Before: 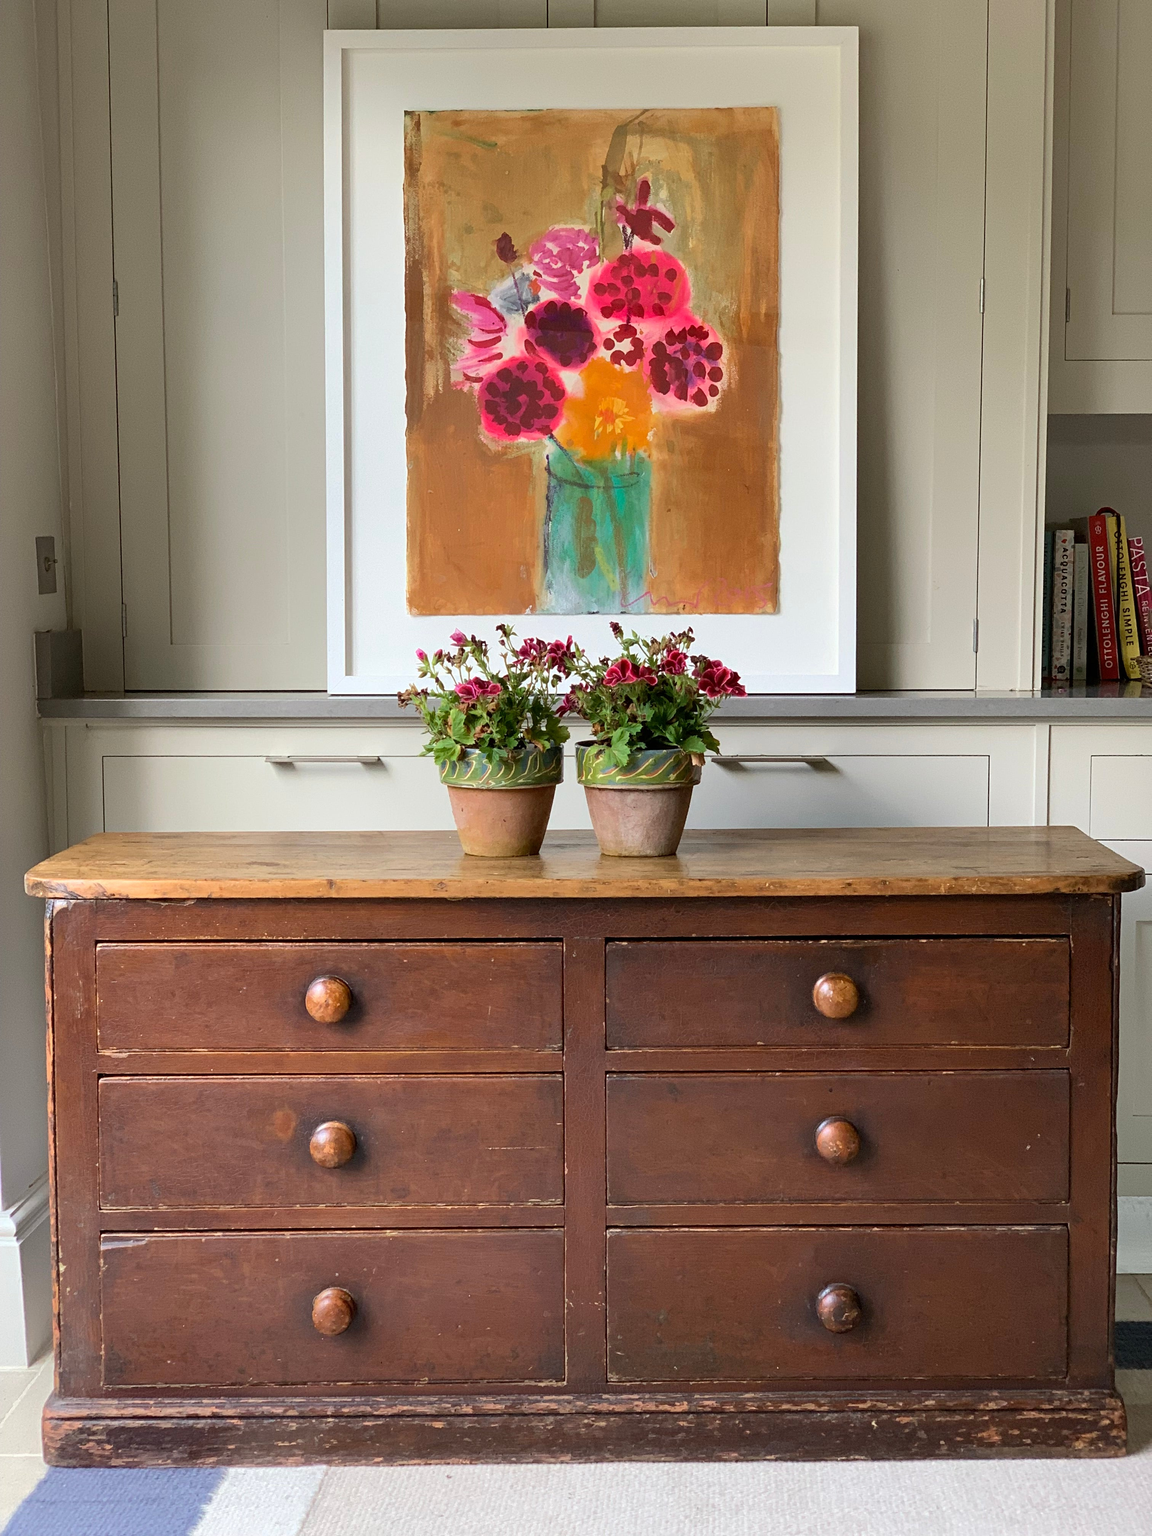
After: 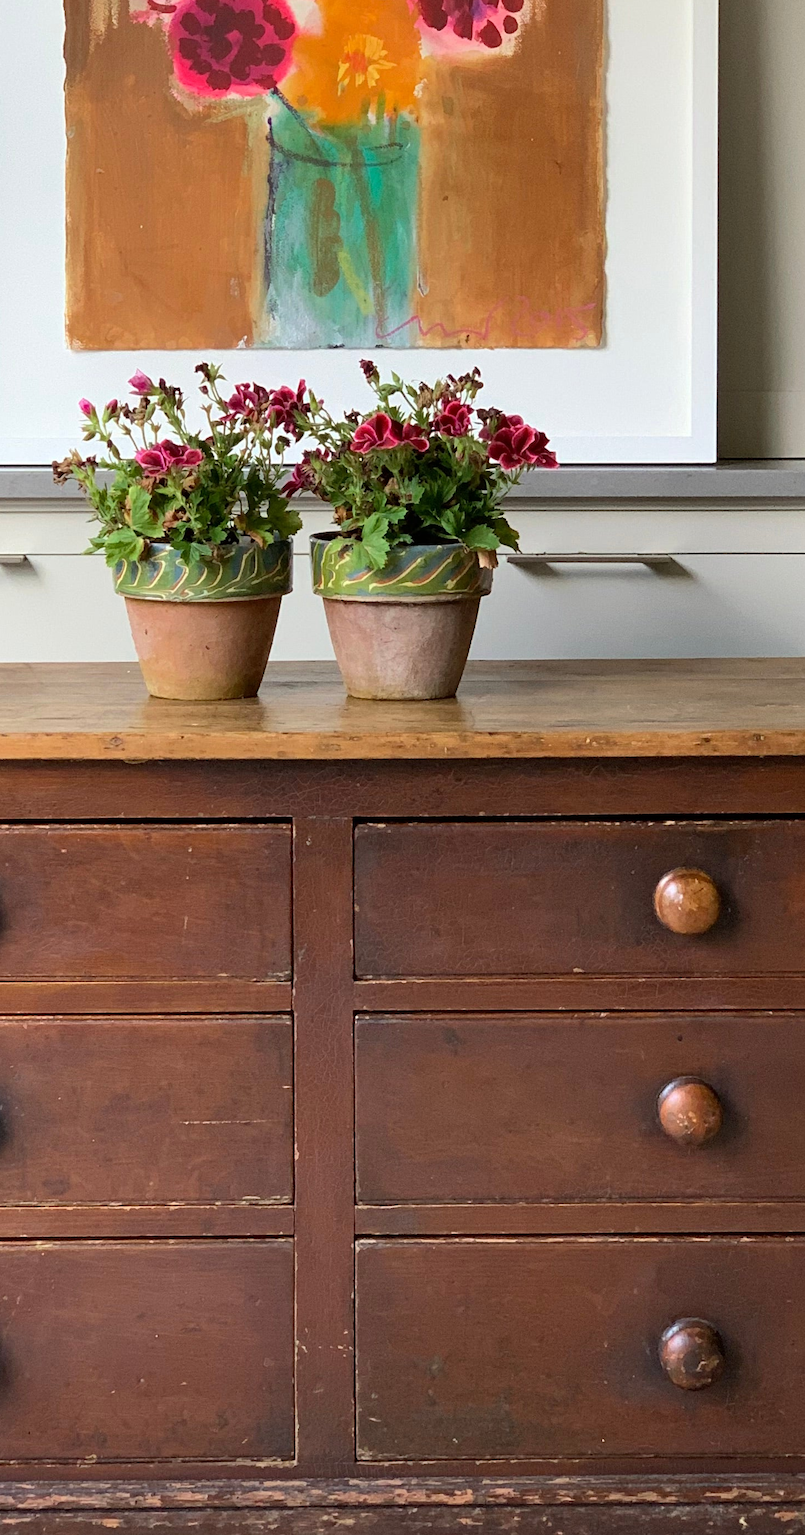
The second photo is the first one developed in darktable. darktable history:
crop: left 31.413%, top 24.346%, right 20.291%, bottom 6.623%
